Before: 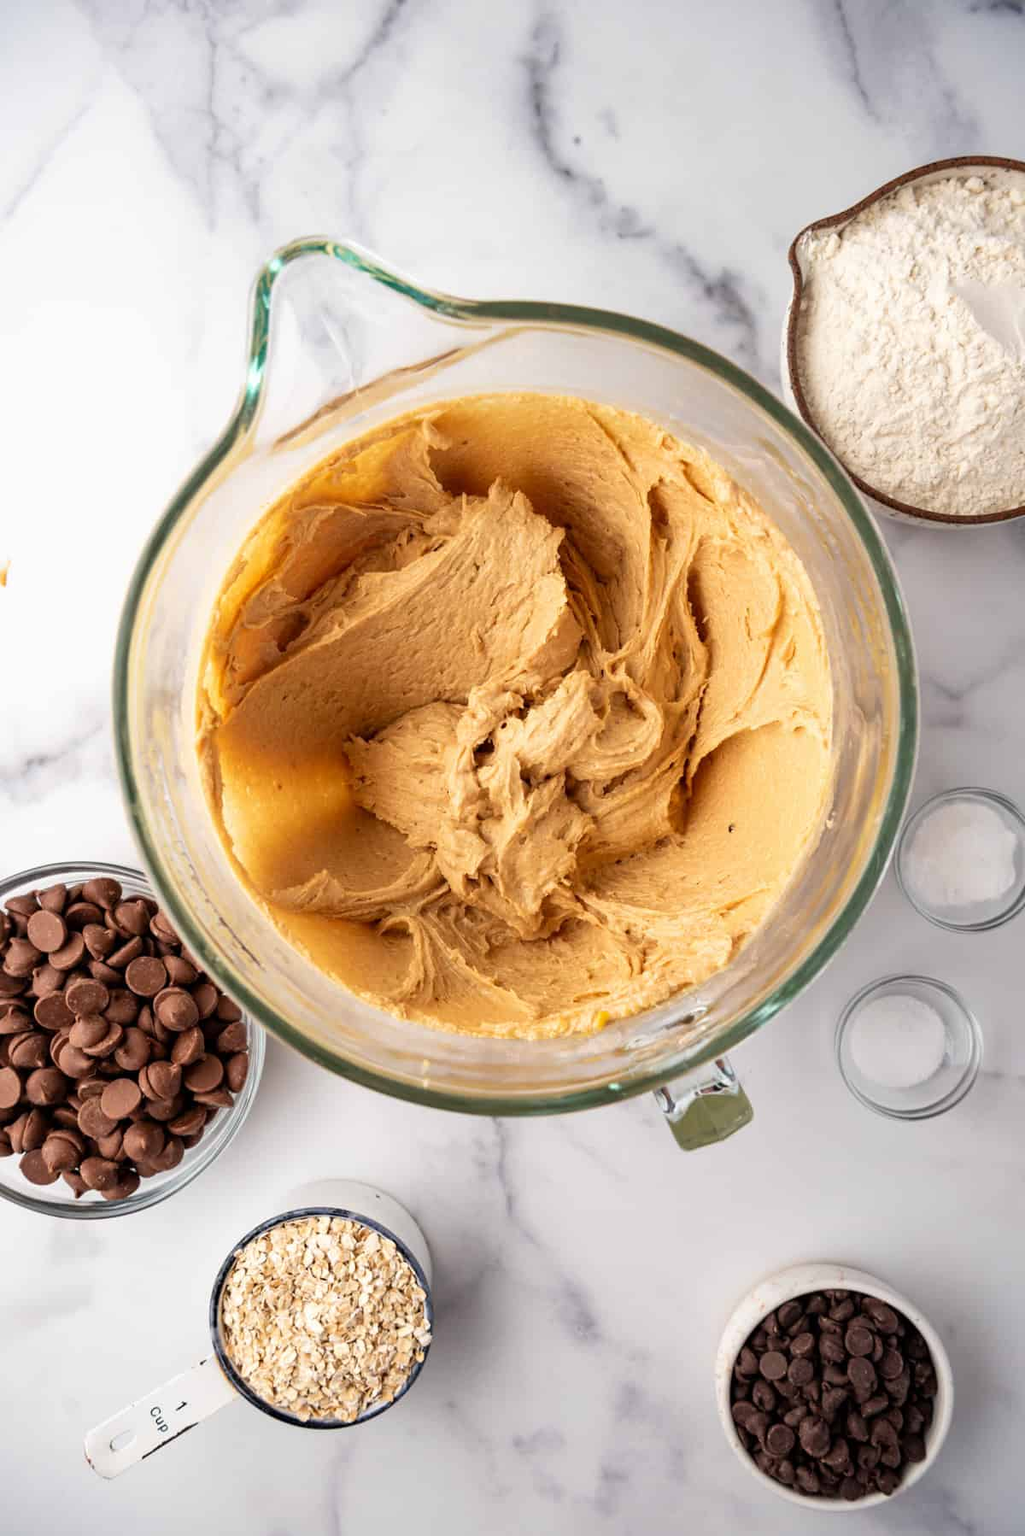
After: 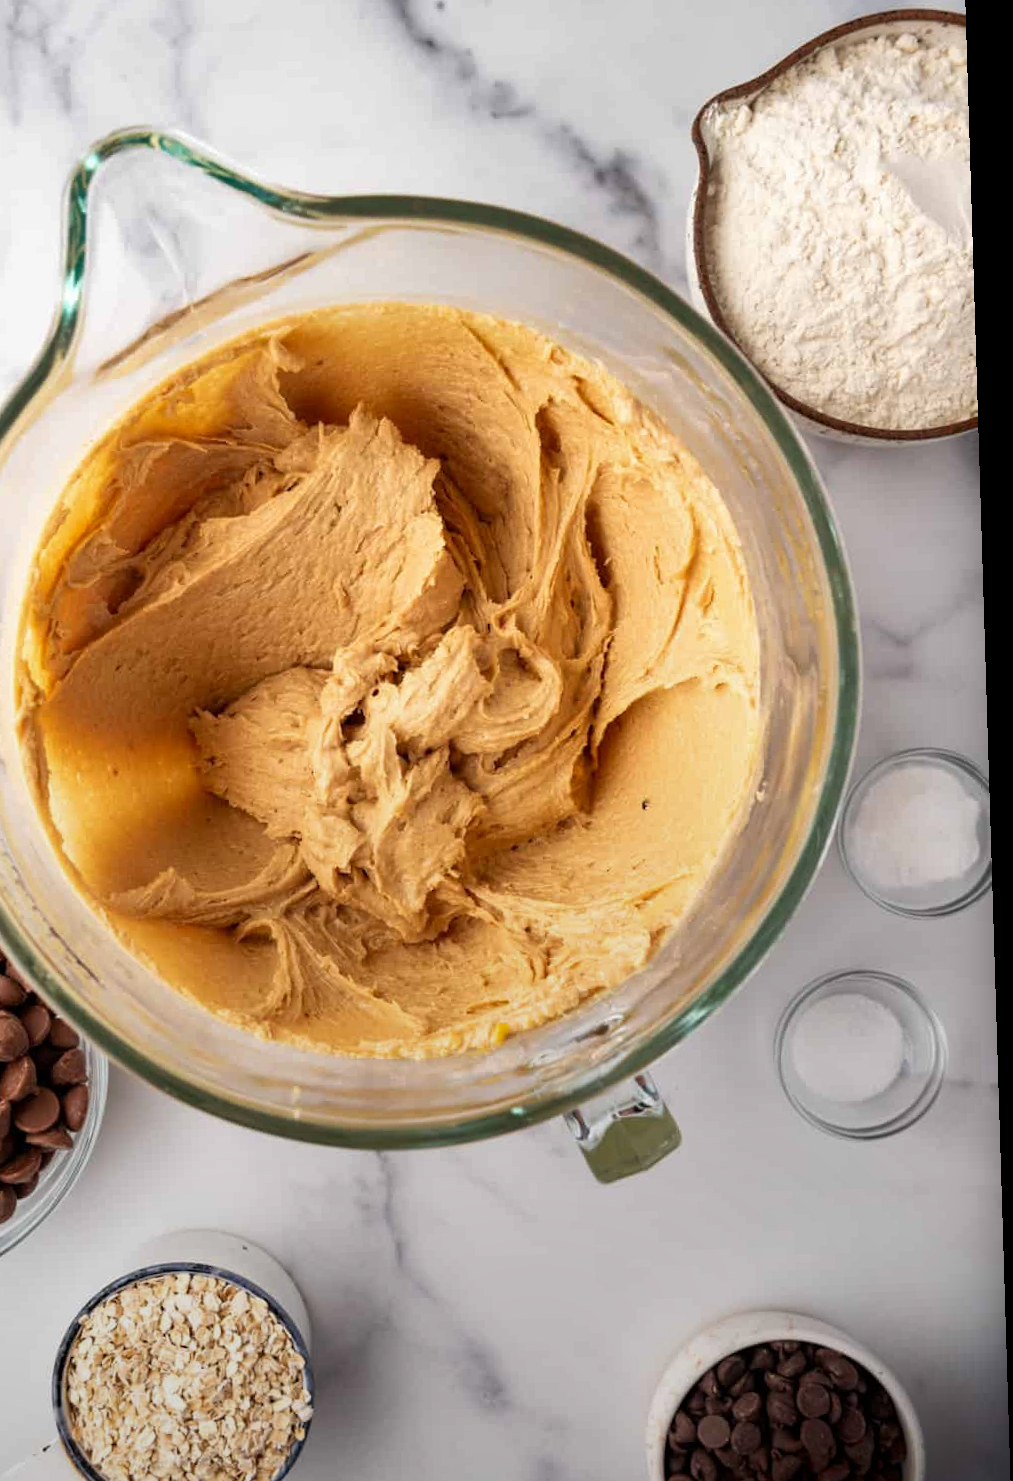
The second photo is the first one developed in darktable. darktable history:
crop: left 19.159%, top 9.58%, bottom 9.58%
shadows and highlights: shadows -88.03, highlights -35.45, shadows color adjustment 99.15%, highlights color adjustment 0%, soften with gaussian
graduated density: rotation -180°, offset 27.42
rotate and perspective: rotation -1.75°, automatic cropping off
